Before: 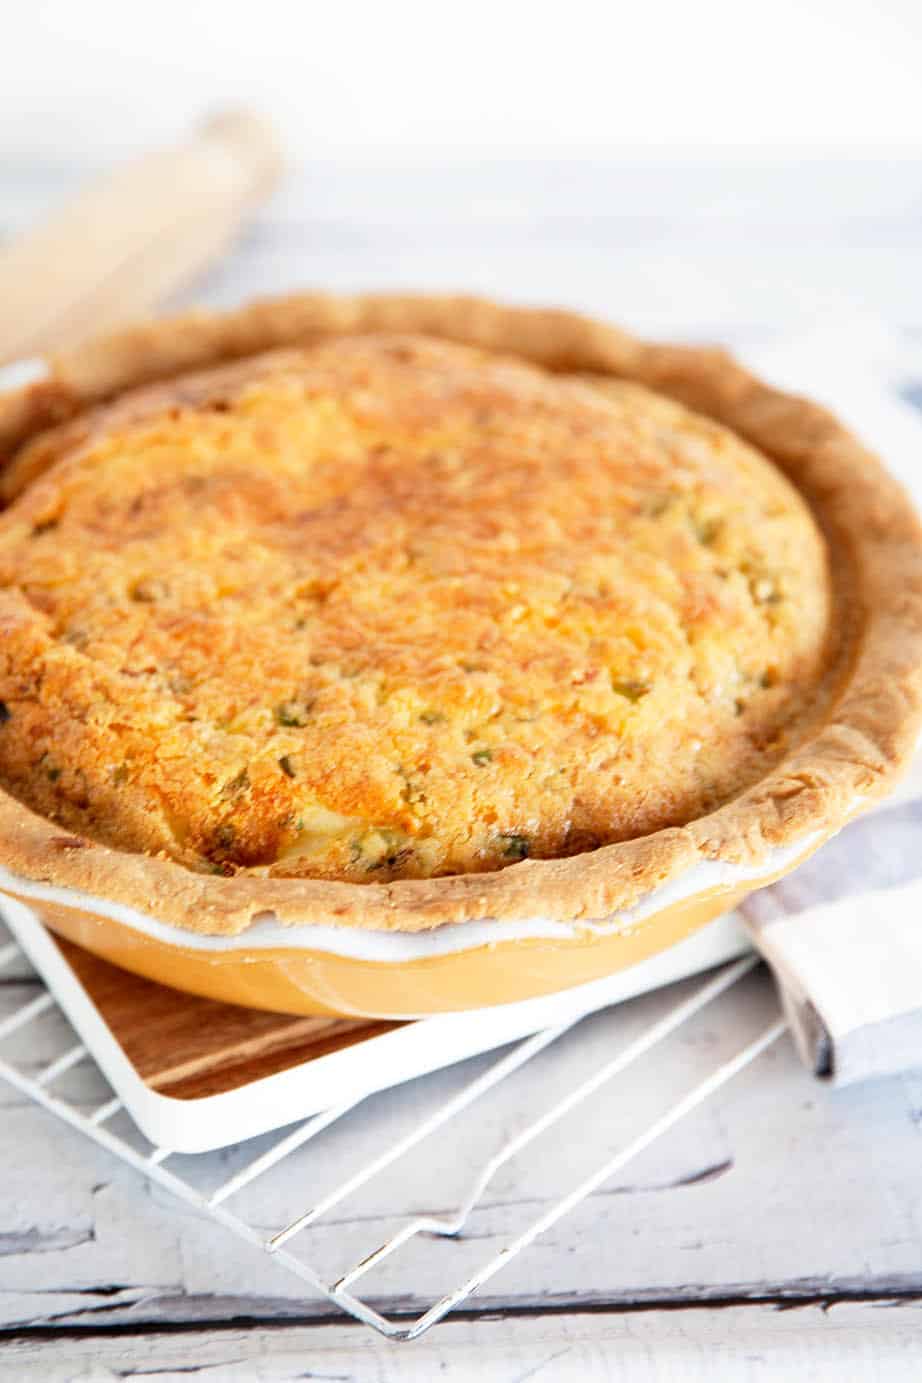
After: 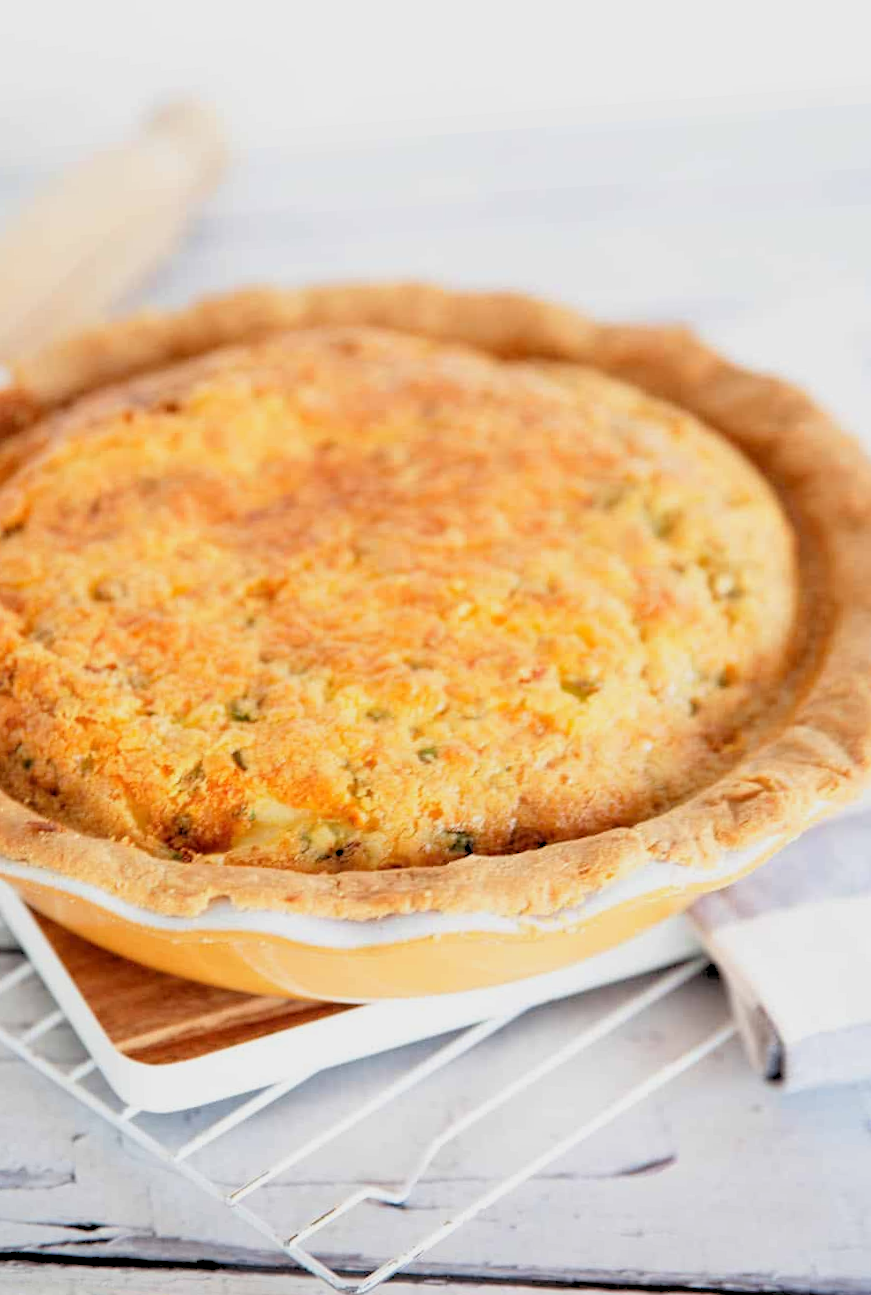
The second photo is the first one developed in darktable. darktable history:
rotate and perspective: rotation 0.062°, lens shift (vertical) 0.115, lens shift (horizontal) -0.133, crop left 0.047, crop right 0.94, crop top 0.061, crop bottom 0.94
rgb levels: preserve colors sum RGB, levels [[0.038, 0.433, 0.934], [0, 0.5, 1], [0, 0.5, 1]]
